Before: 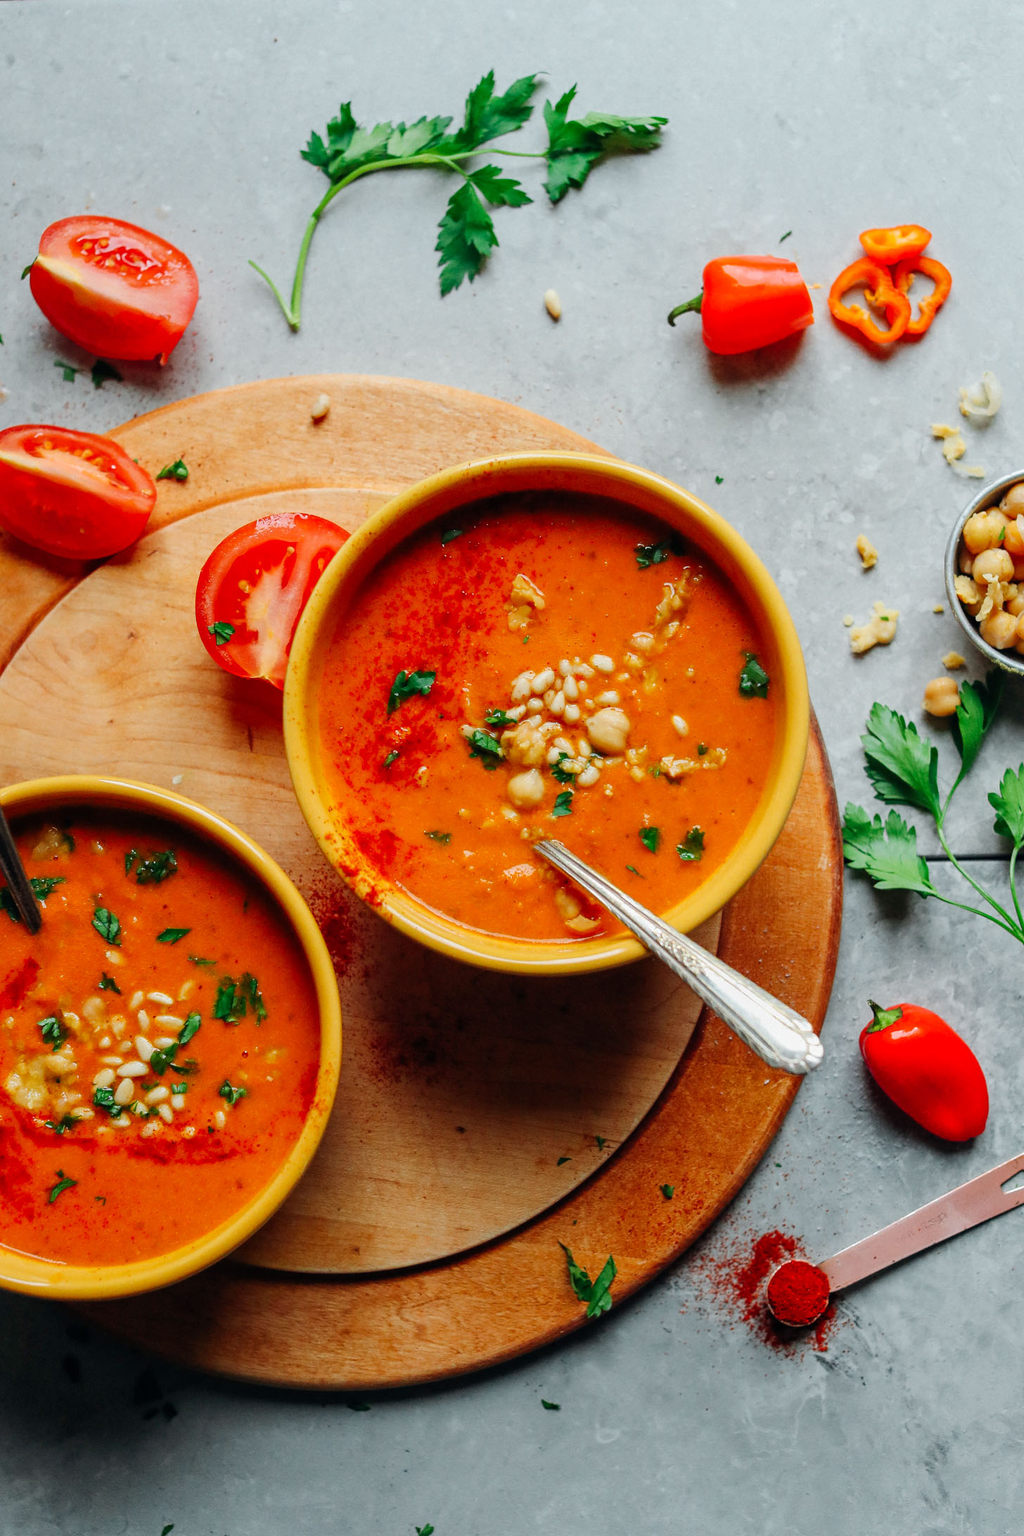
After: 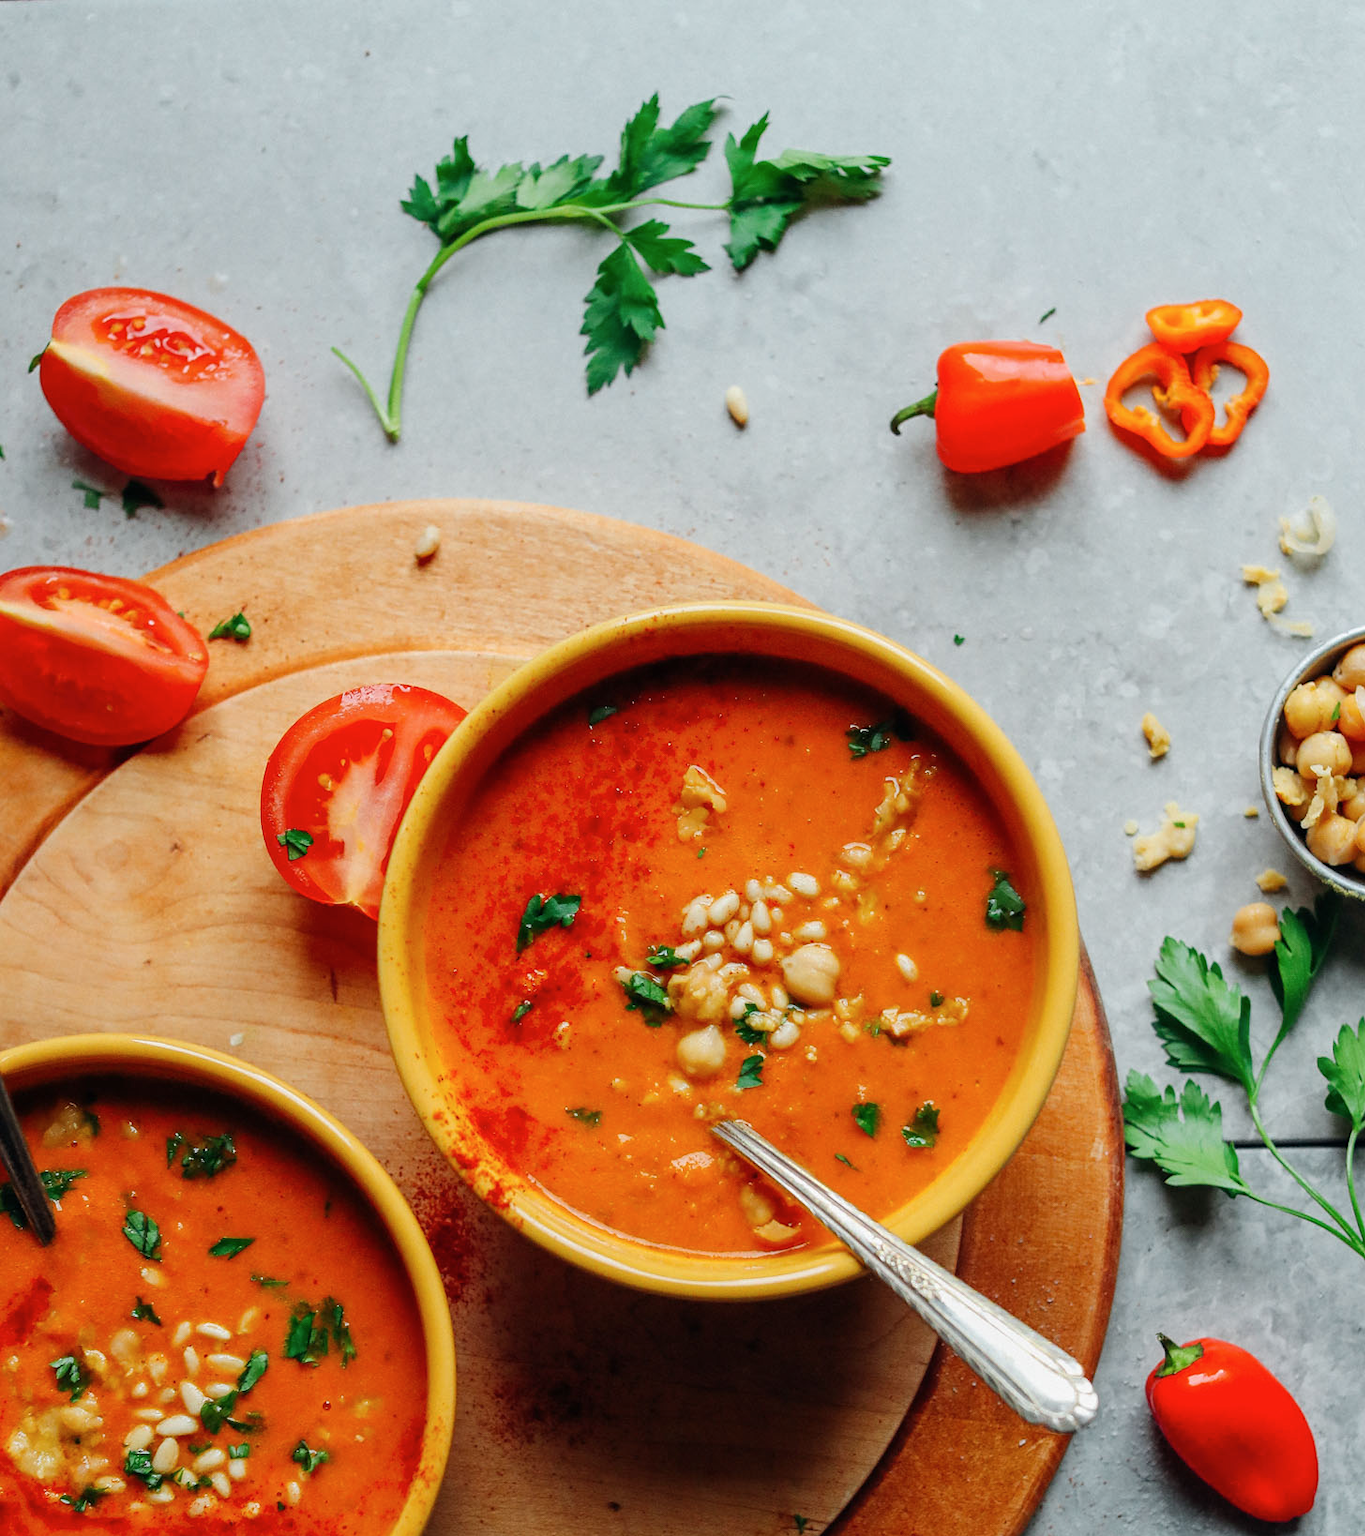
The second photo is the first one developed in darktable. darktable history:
contrast brightness saturation: saturation -0.05
crop: bottom 24.988%
